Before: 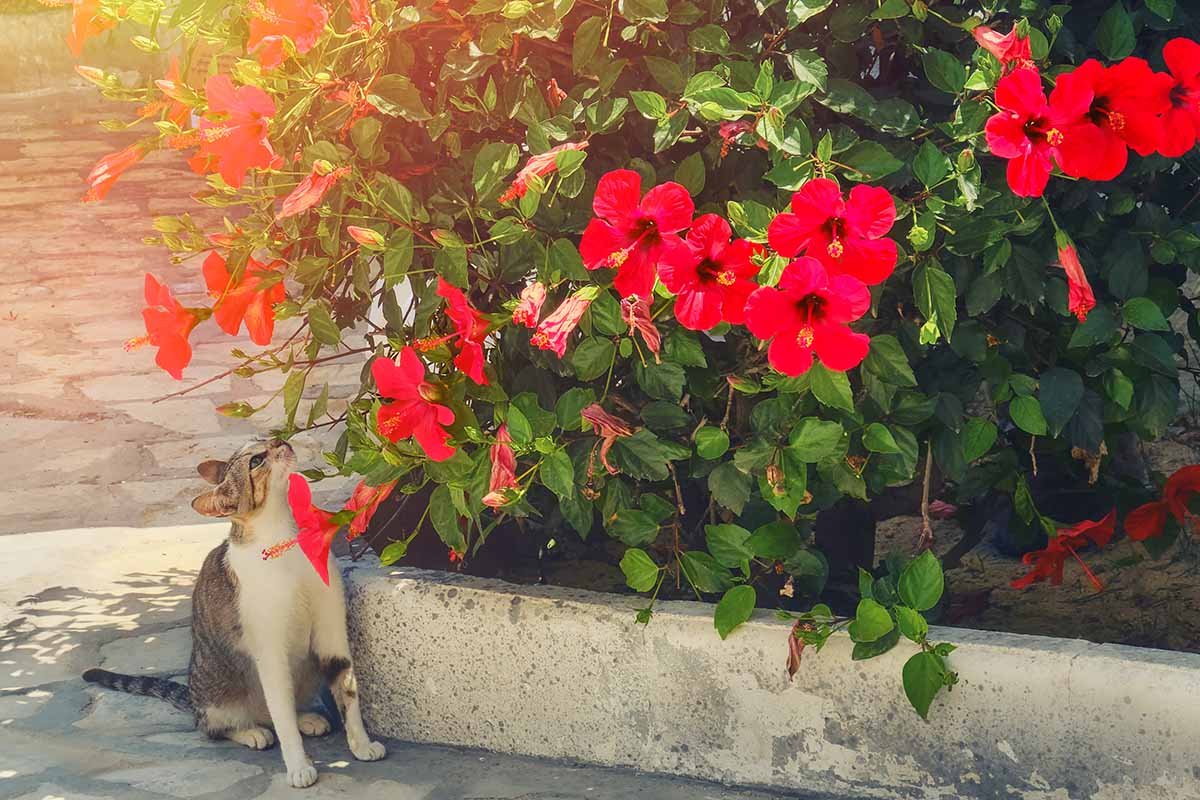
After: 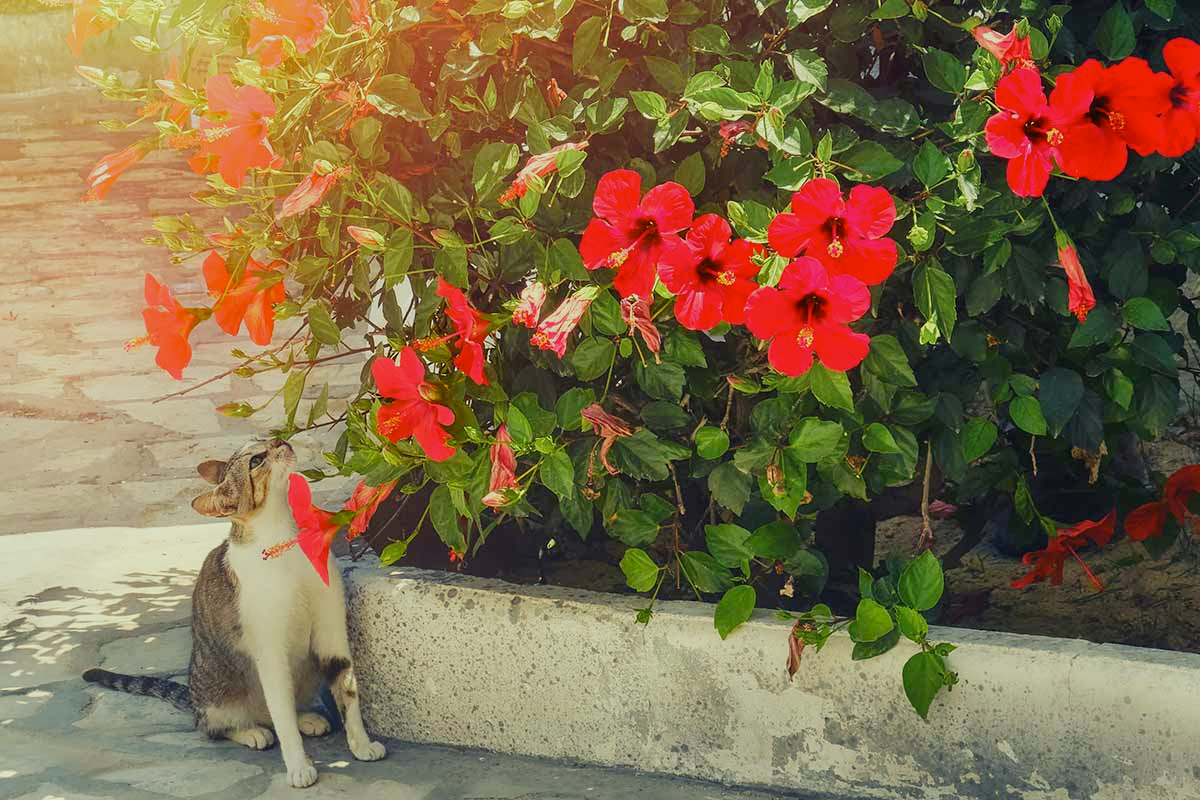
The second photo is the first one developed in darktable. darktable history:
color correction: highlights a* -5.82, highlights b* 10.86
filmic rgb: black relative exposure -11.38 EV, white relative exposure 3.25 EV, threshold 2.98 EV, hardness 6.71, preserve chrominance no, color science v5 (2021), enable highlight reconstruction true
